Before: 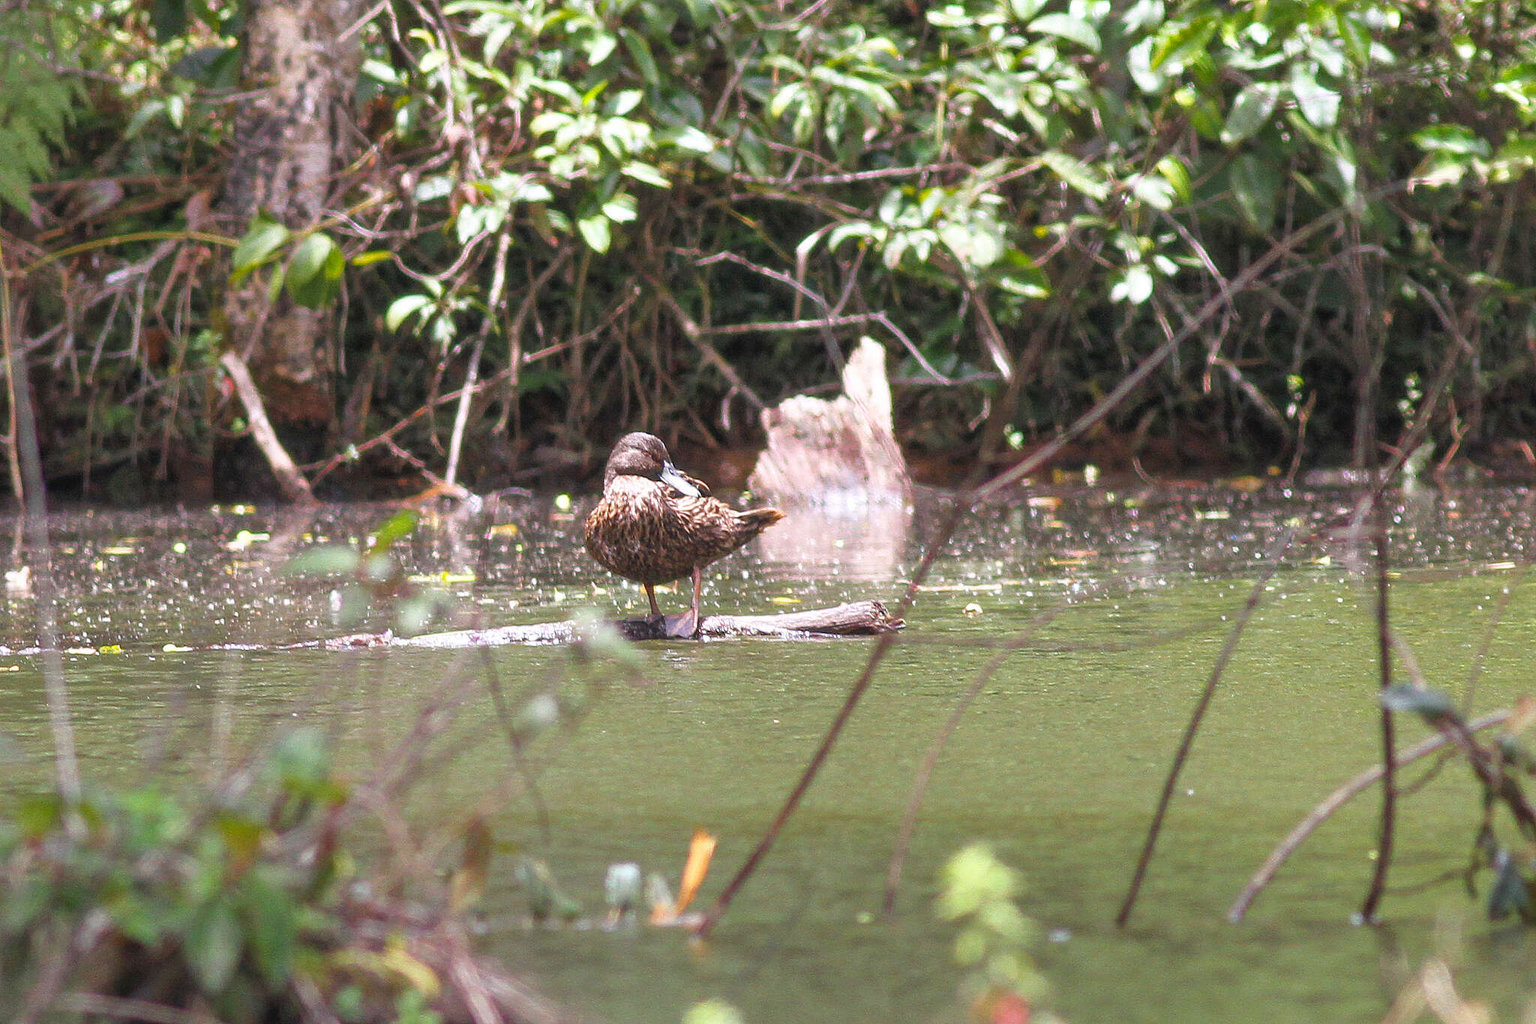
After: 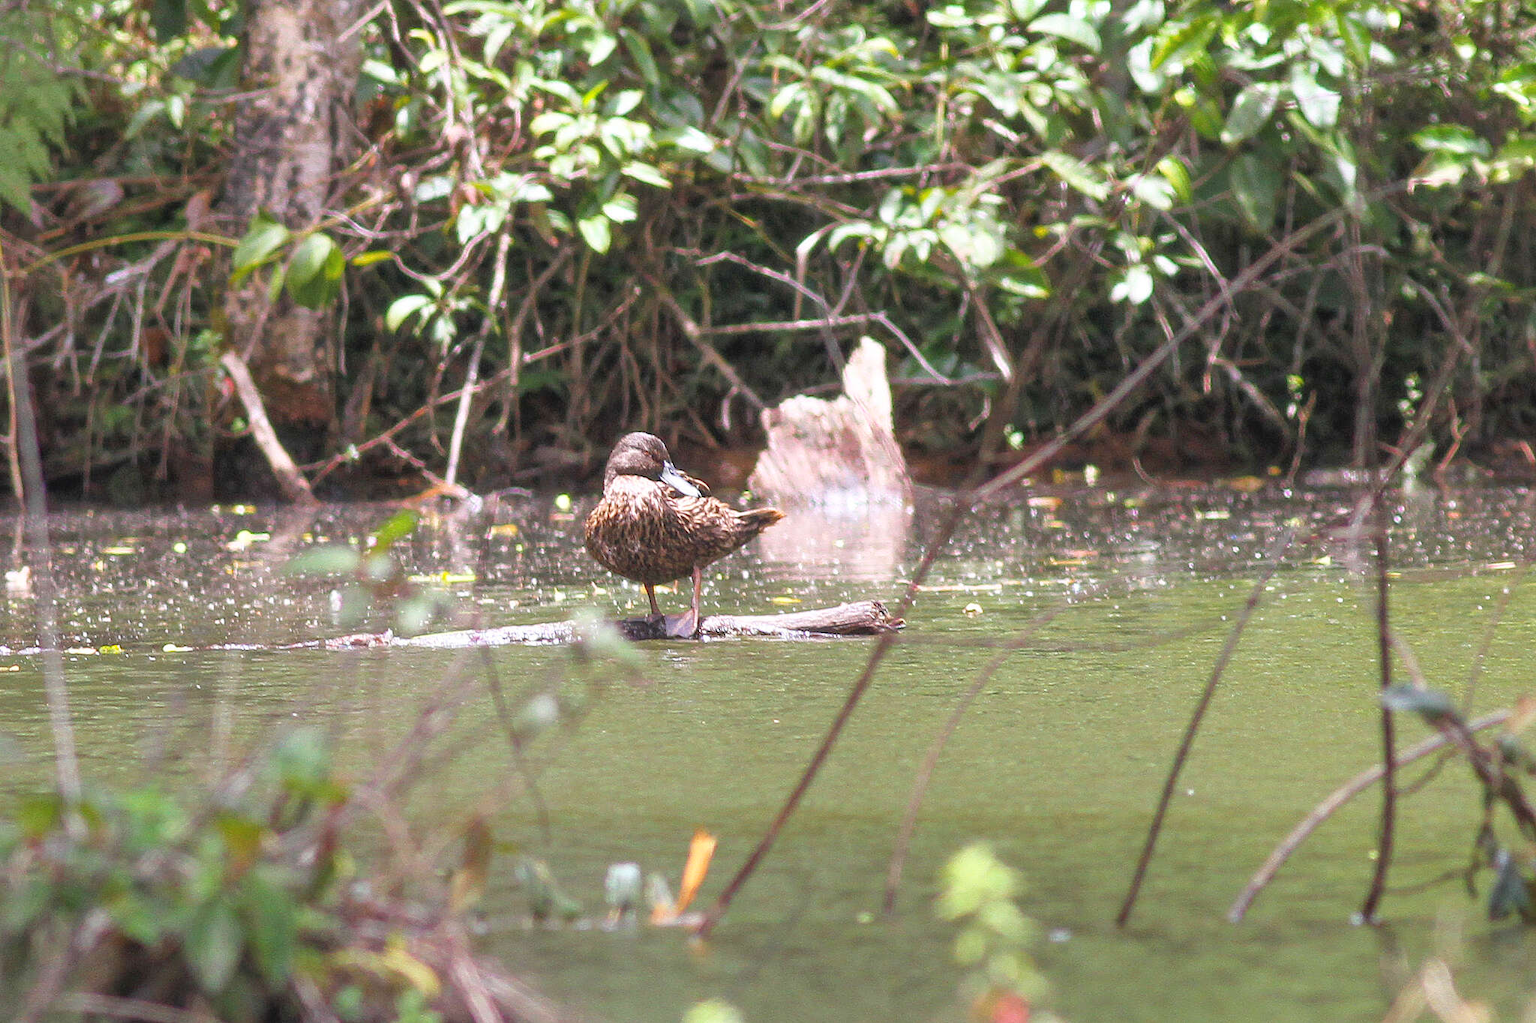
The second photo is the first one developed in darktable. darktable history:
contrast brightness saturation: contrast 0.047, brightness 0.059, saturation 0.015
